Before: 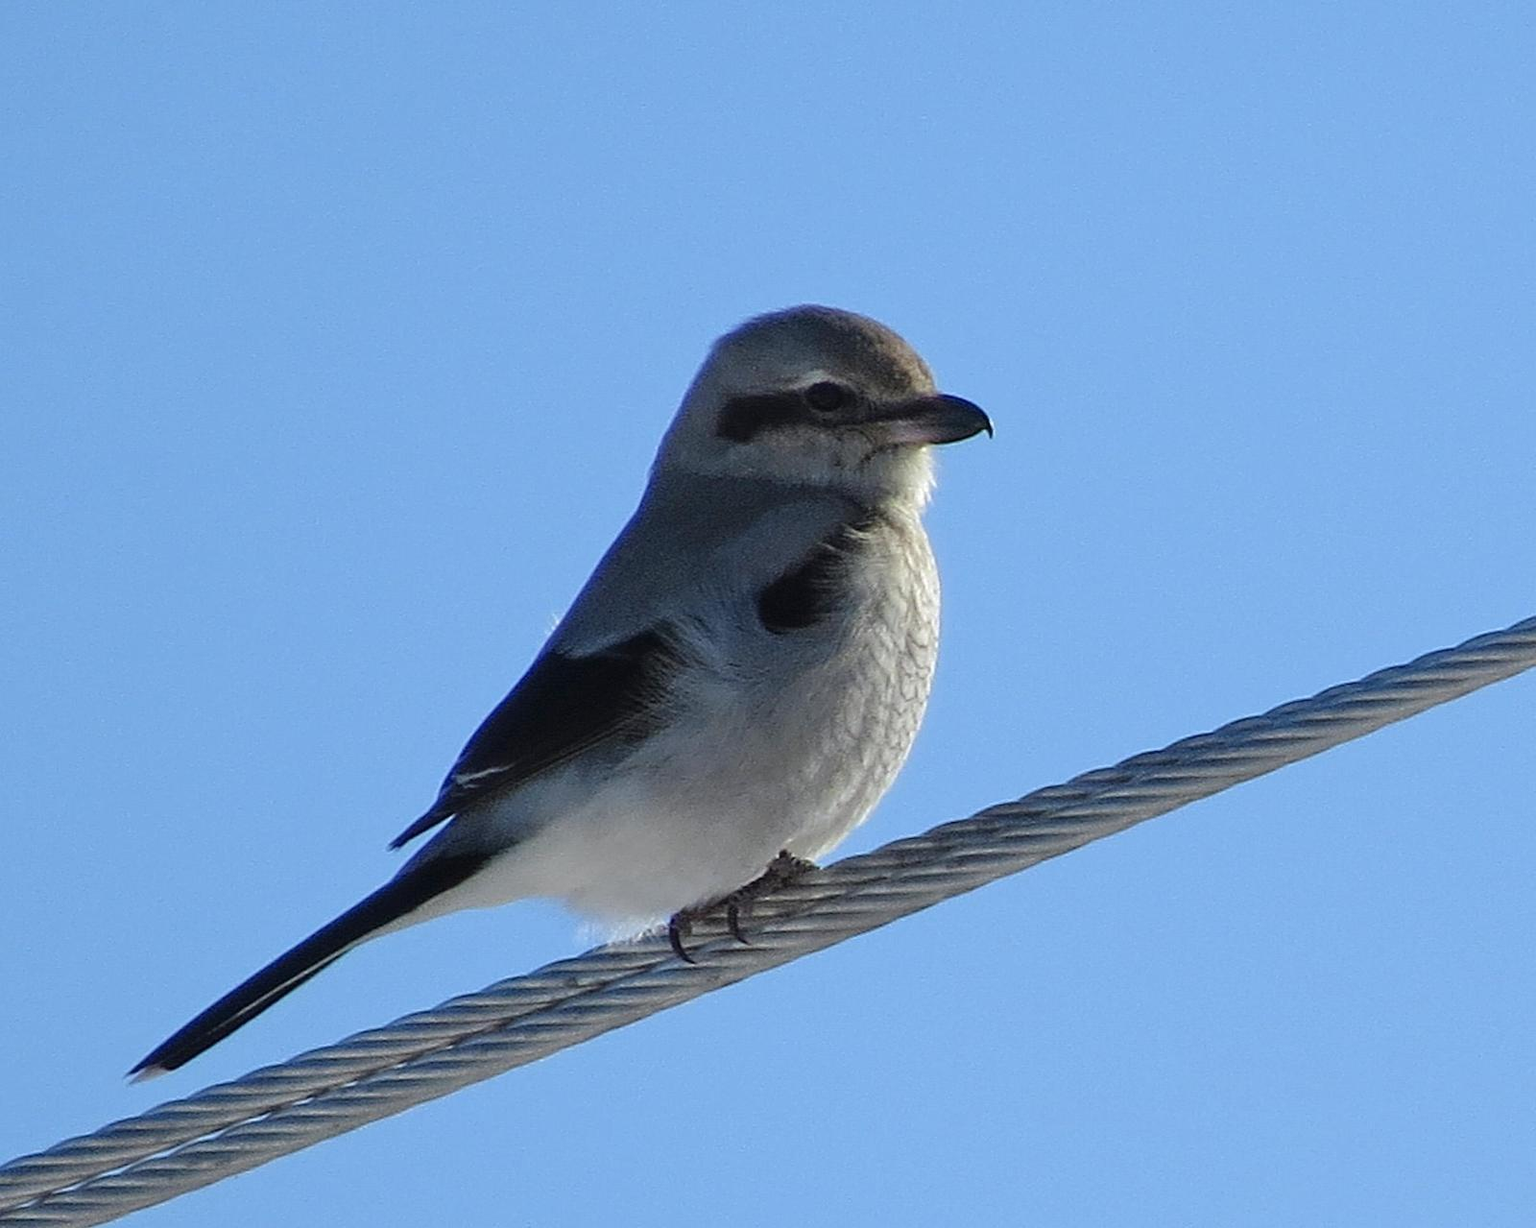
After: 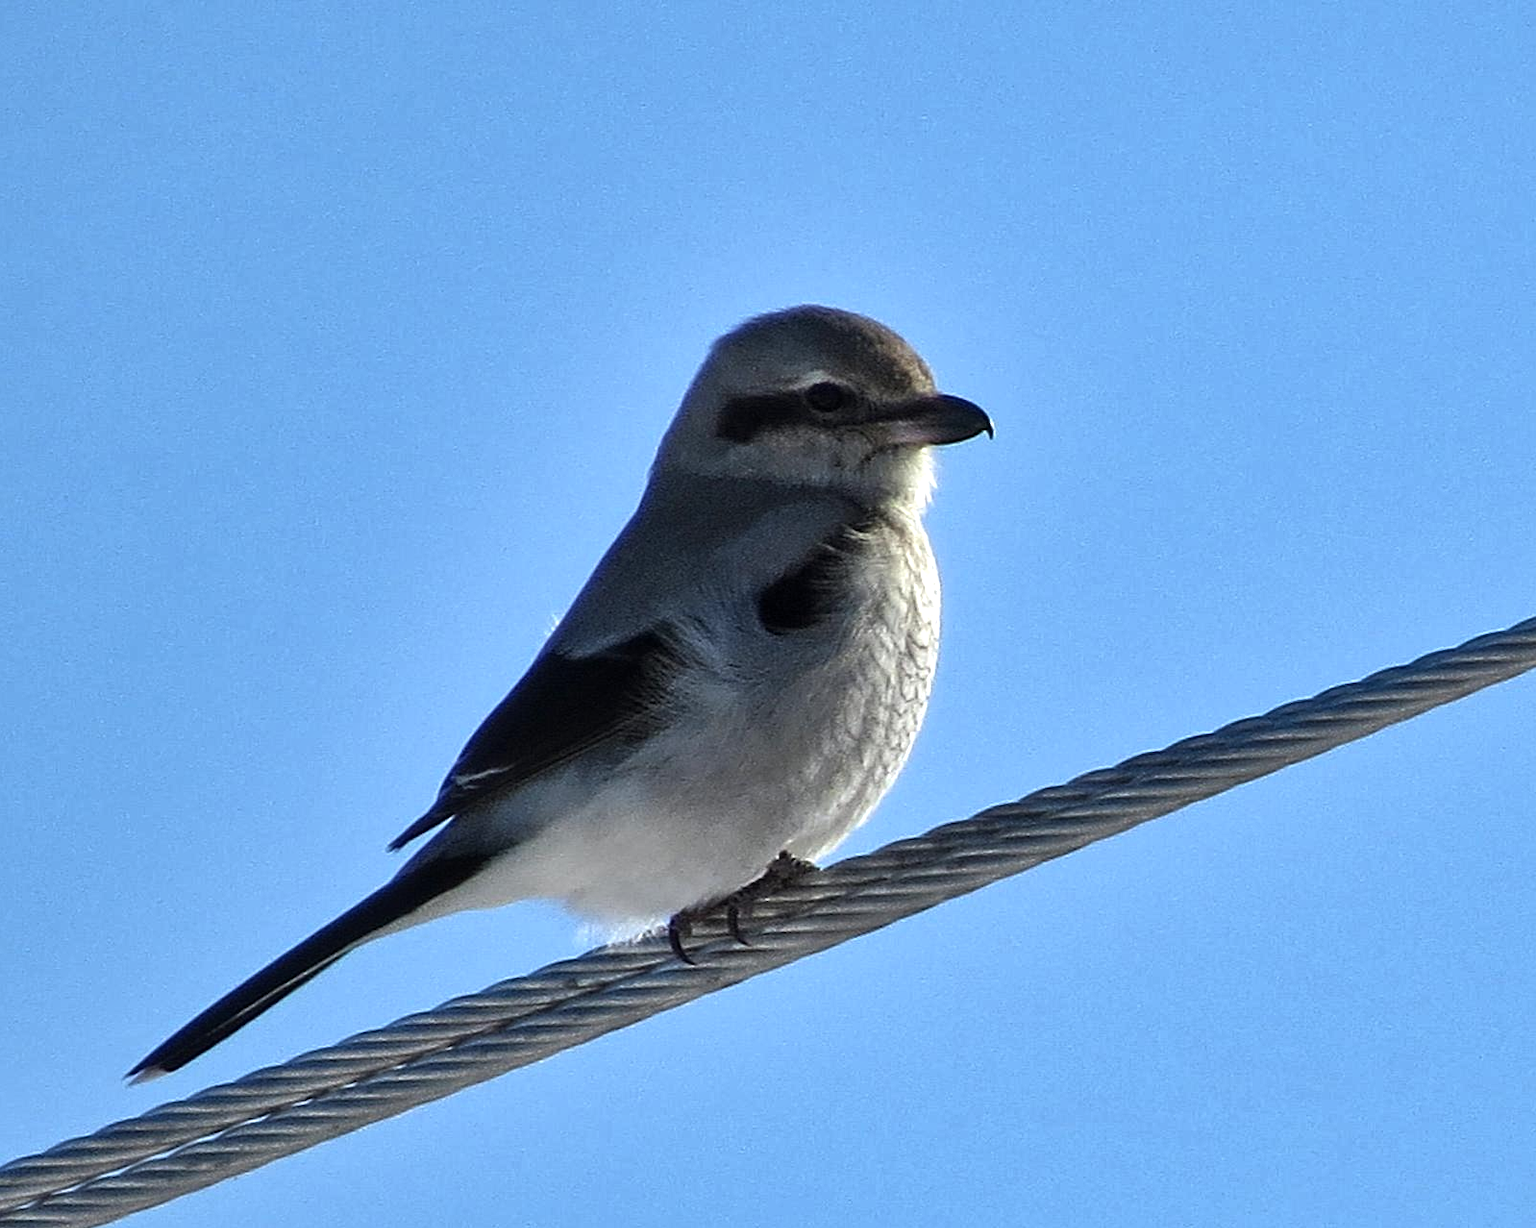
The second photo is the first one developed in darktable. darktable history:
local contrast: mode bilateral grid, contrast 21, coarseness 49, detail 119%, midtone range 0.2
crop and rotate: left 0.085%, bottom 0.007%
shadows and highlights: soften with gaussian
color balance rgb: perceptual saturation grading › global saturation 0.824%, perceptual brilliance grading › global brilliance 15.438%, perceptual brilliance grading › shadows -35.715%
